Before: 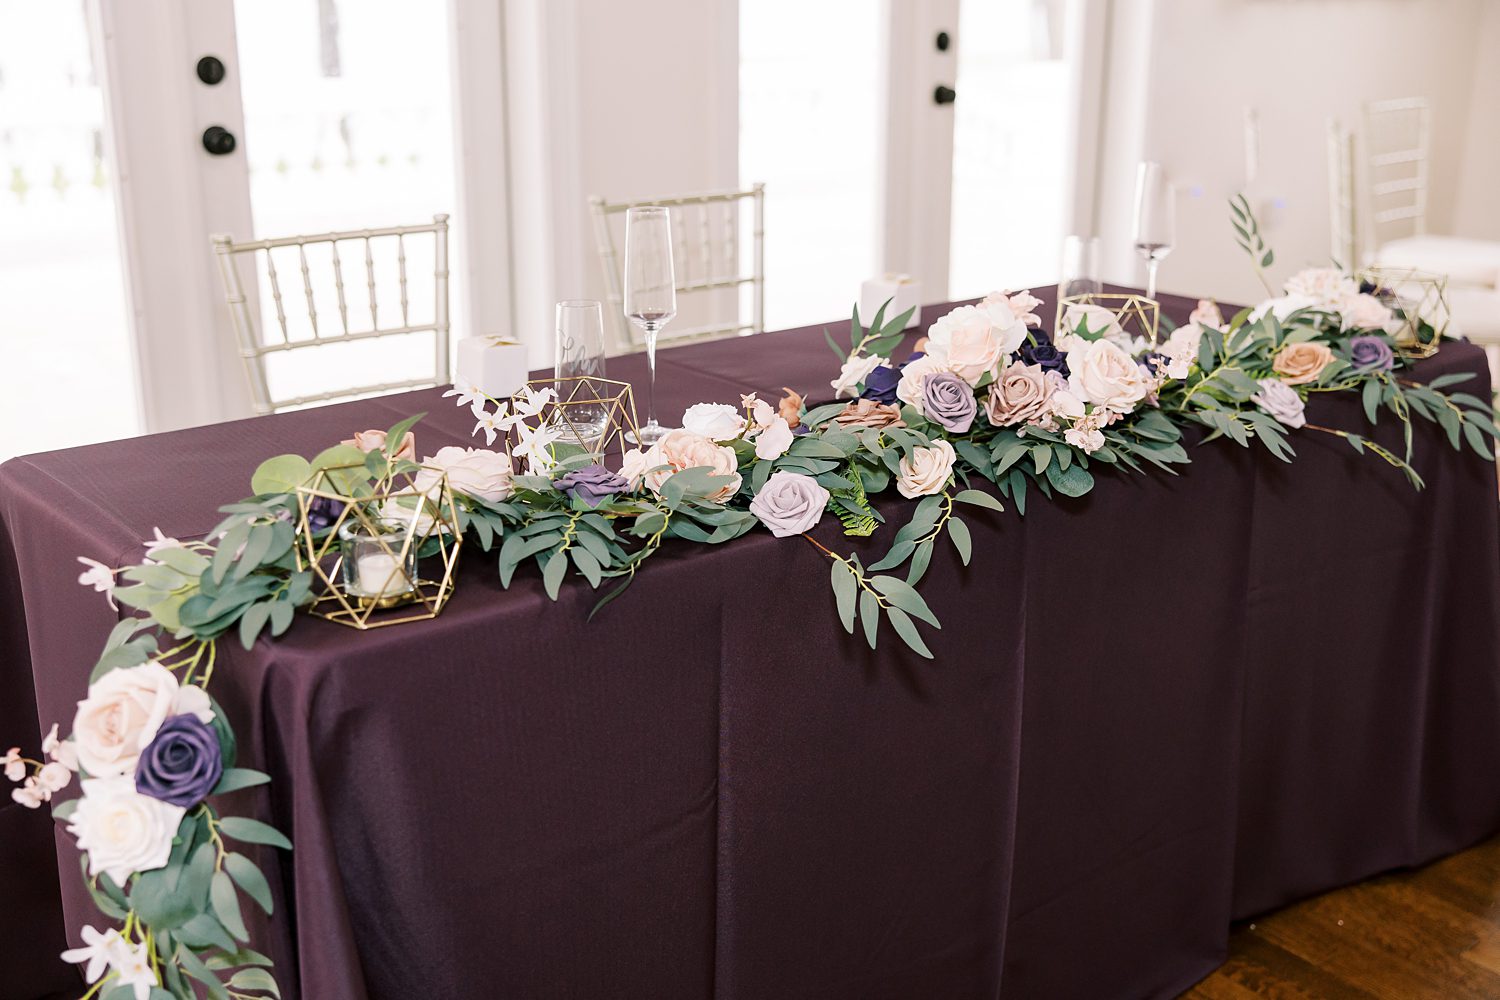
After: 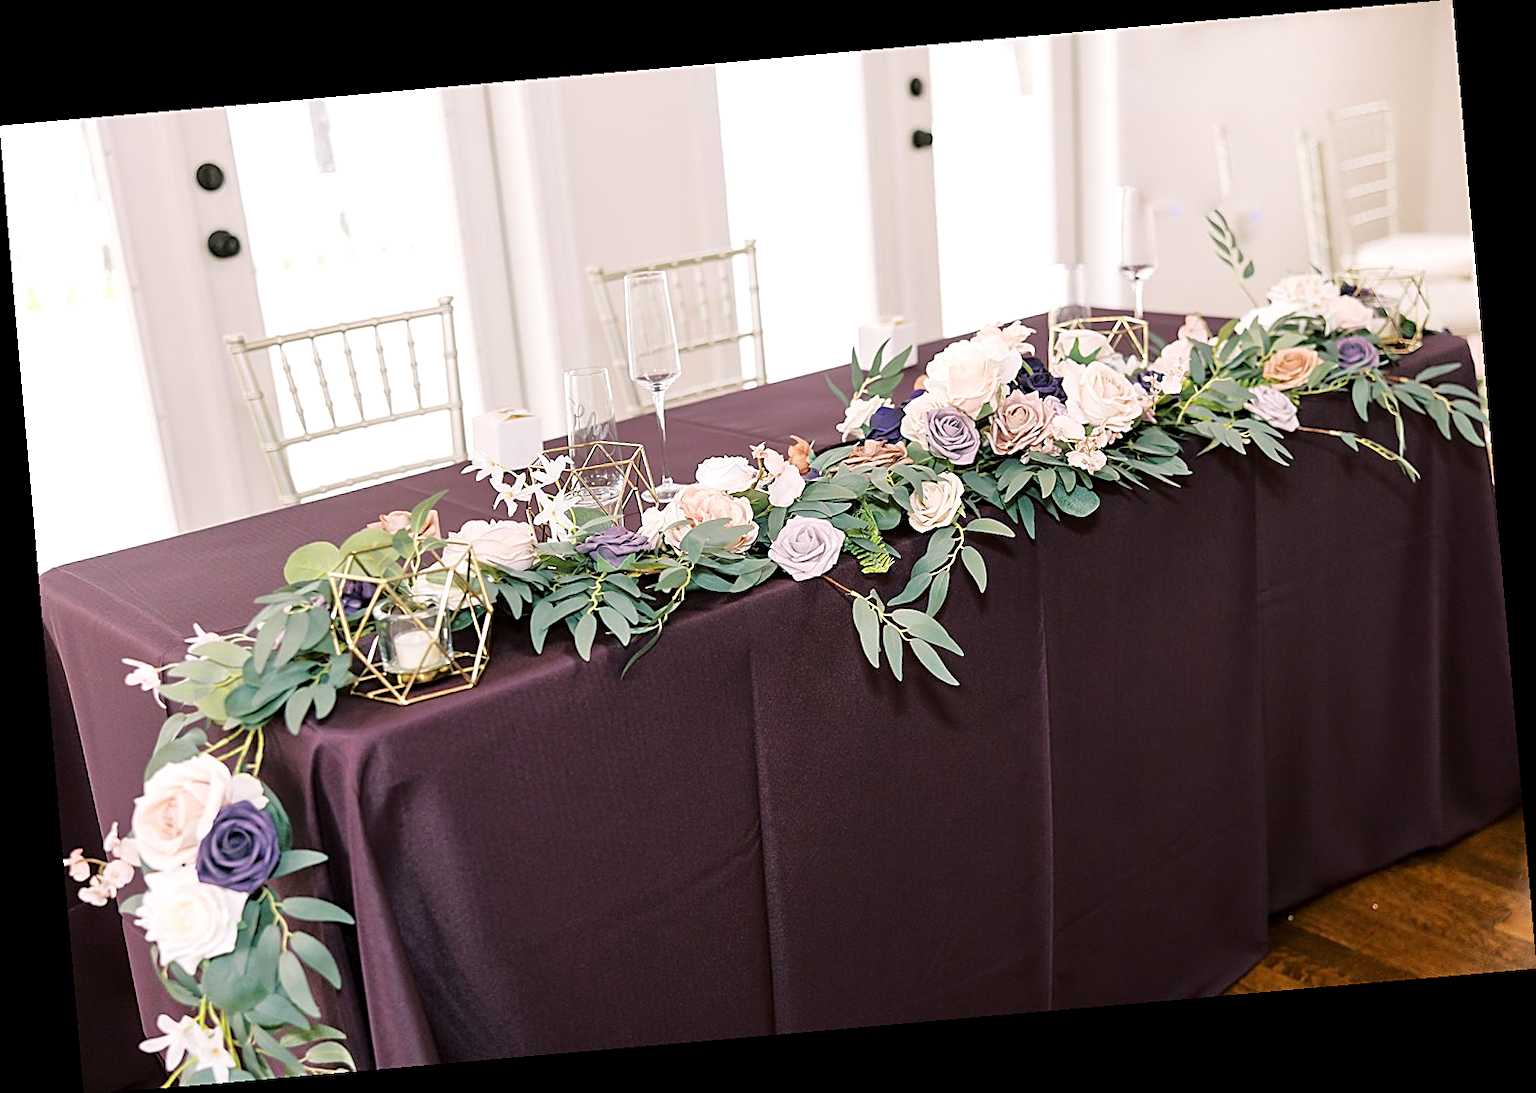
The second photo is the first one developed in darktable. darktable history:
tone equalizer: -8 EV 0.001 EV, -7 EV -0.004 EV, -6 EV 0.009 EV, -5 EV 0.032 EV, -4 EV 0.276 EV, -3 EV 0.644 EV, -2 EV 0.584 EV, -1 EV 0.187 EV, +0 EV 0.024 EV
rotate and perspective: rotation -4.98°, automatic cropping off
exposure: exposure 0.191 EV, compensate highlight preservation false
sharpen: on, module defaults
